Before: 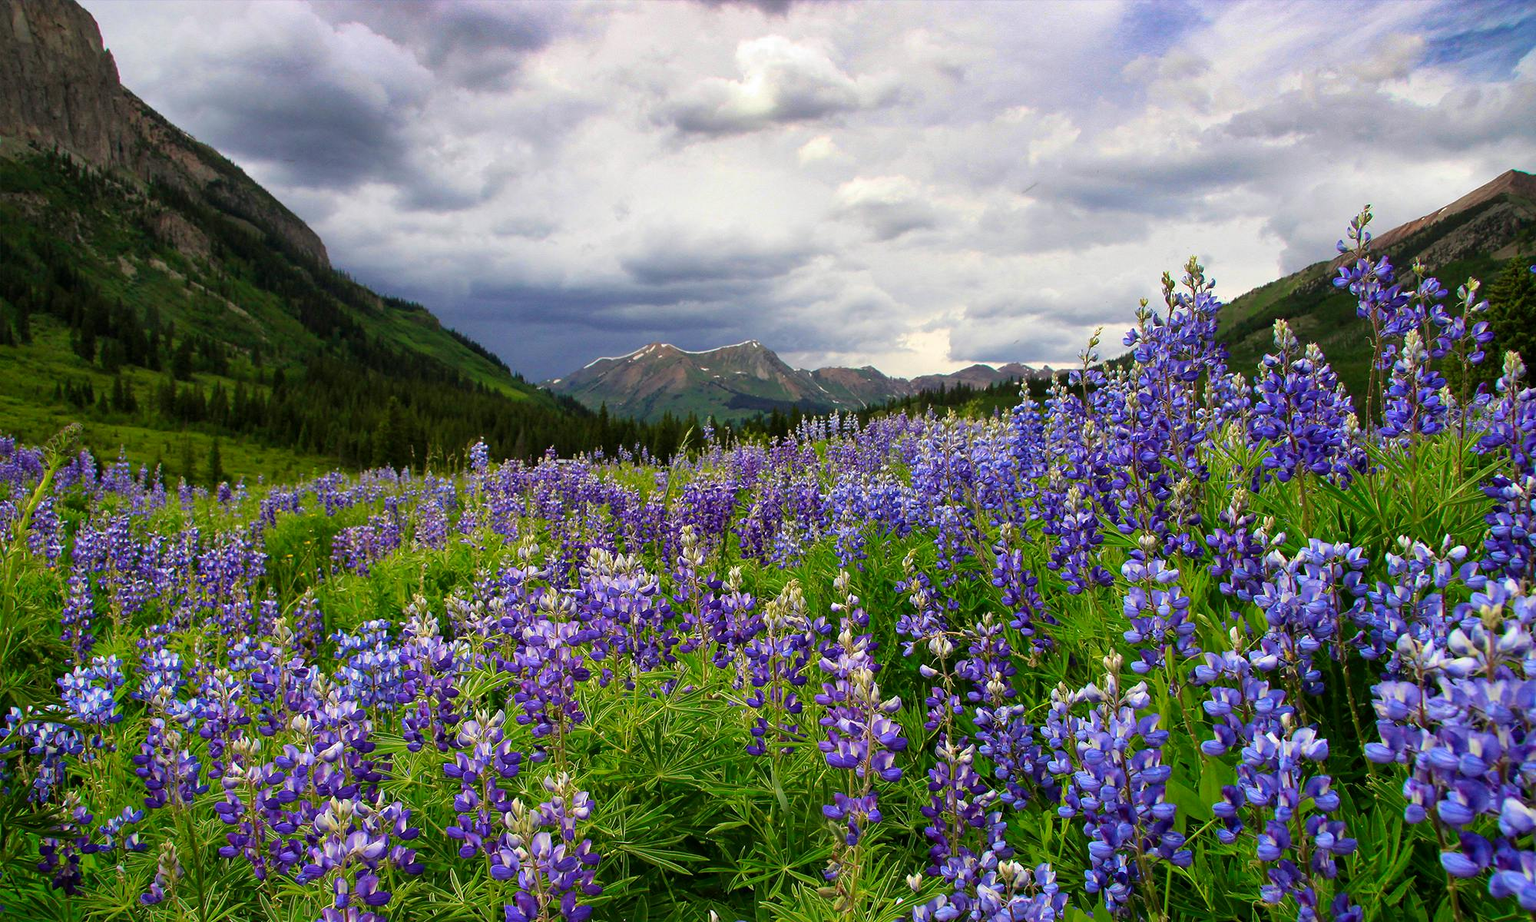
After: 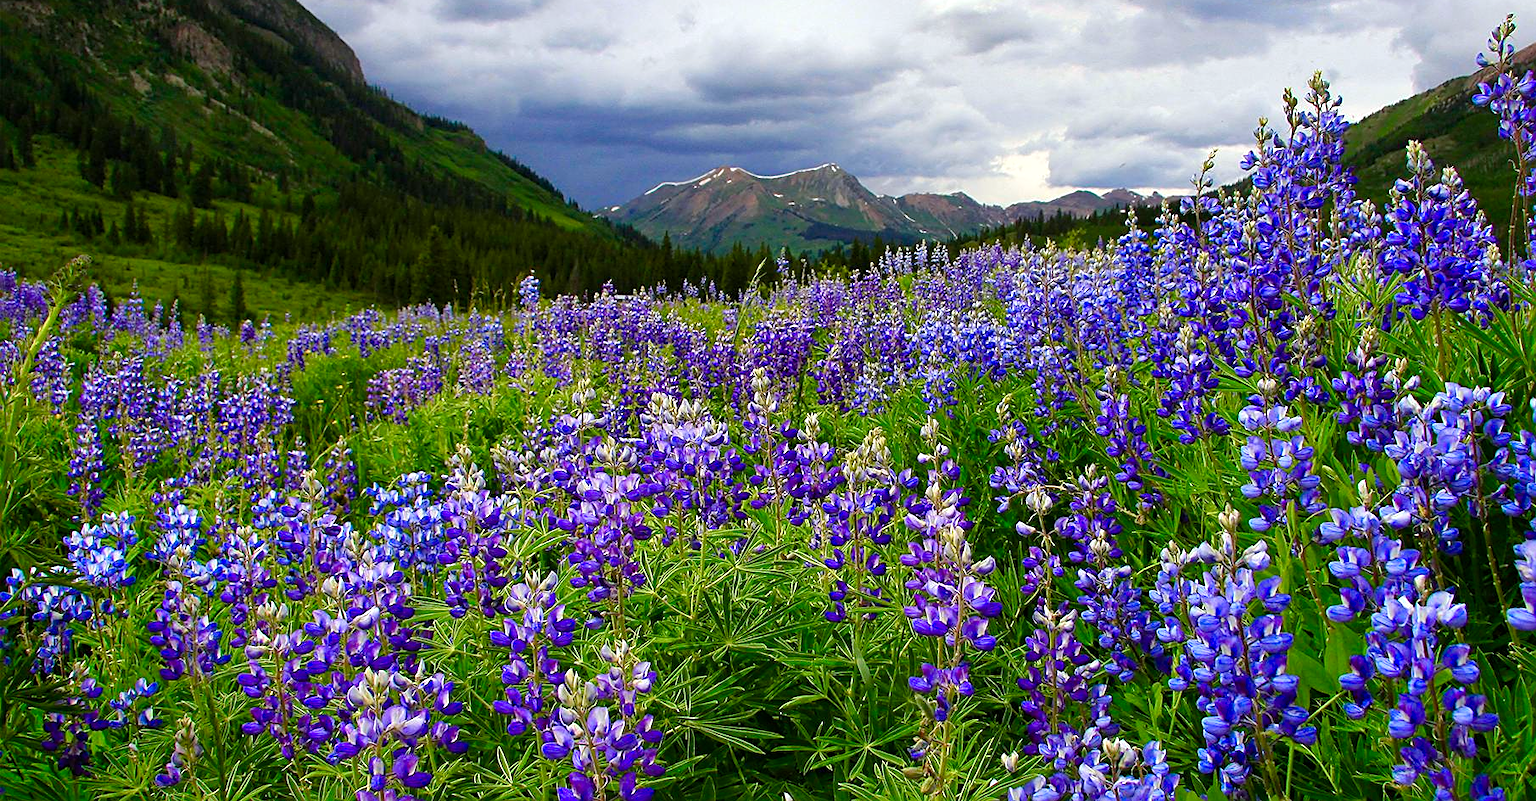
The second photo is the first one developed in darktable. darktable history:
sharpen: on, module defaults
color balance rgb: linear chroma grading › shadows 32%, linear chroma grading › global chroma -2%, linear chroma grading › mid-tones 4%, perceptual saturation grading › global saturation -2%, perceptual saturation grading › highlights -8%, perceptual saturation grading › mid-tones 8%, perceptual saturation grading › shadows 4%, perceptual brilliance grading › highlights 8%, perceptual brilliance grading › mid-tones 4%, perceptual brilliance grading › shadows 2%, global vibrance 16%, saturation formula JzAzBz (2021)
color calibration: x 0.355, y 0.367, temperature 4700.38 K
exposure: exposure -0.04 EV, compensate highlight preservation false
crop: top 20.916%, right 9.437%, bottom 0.316%
